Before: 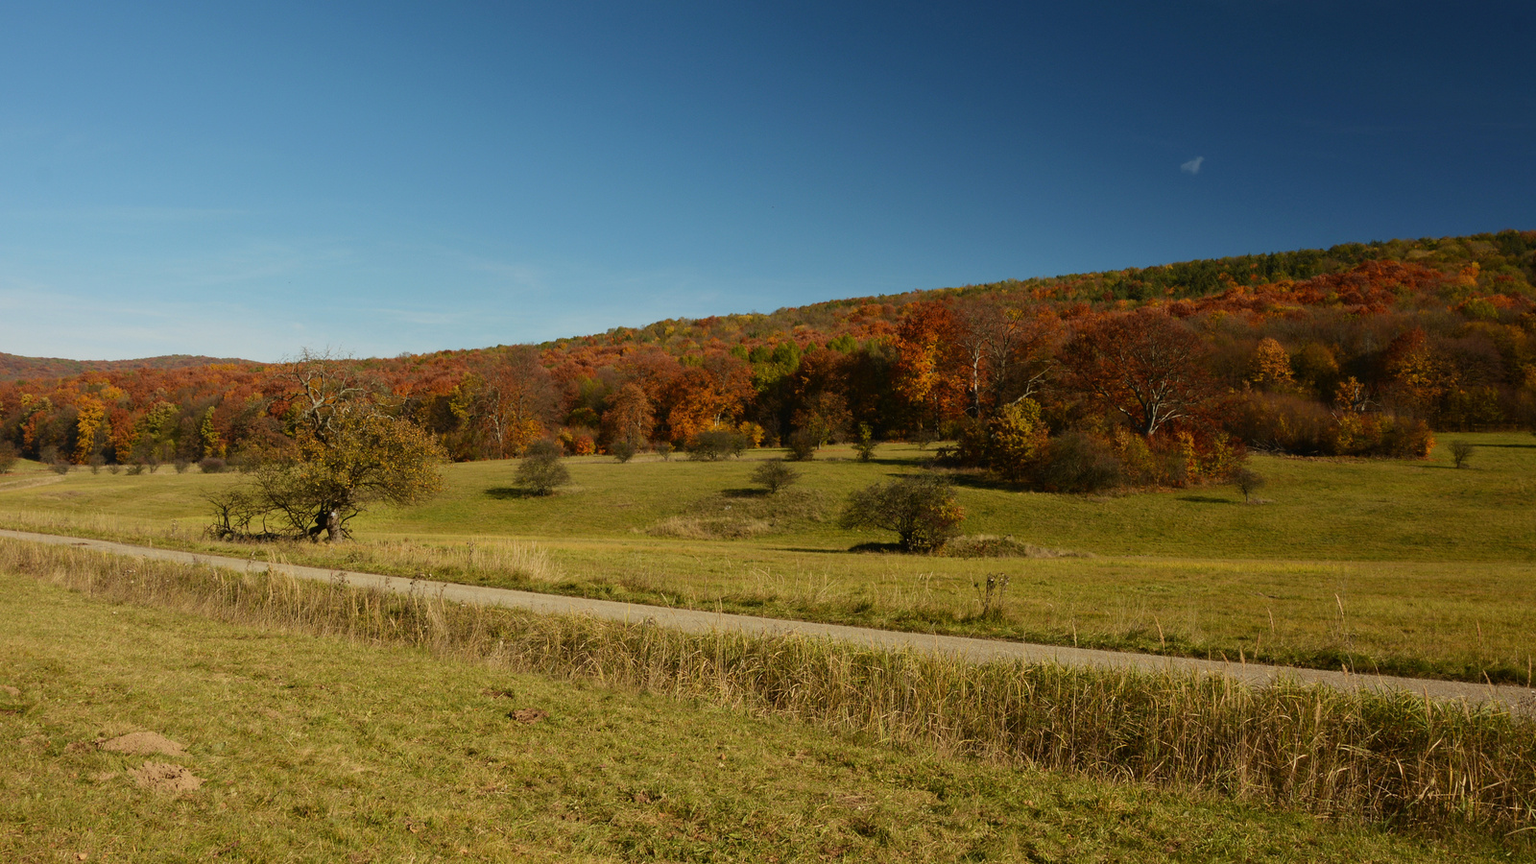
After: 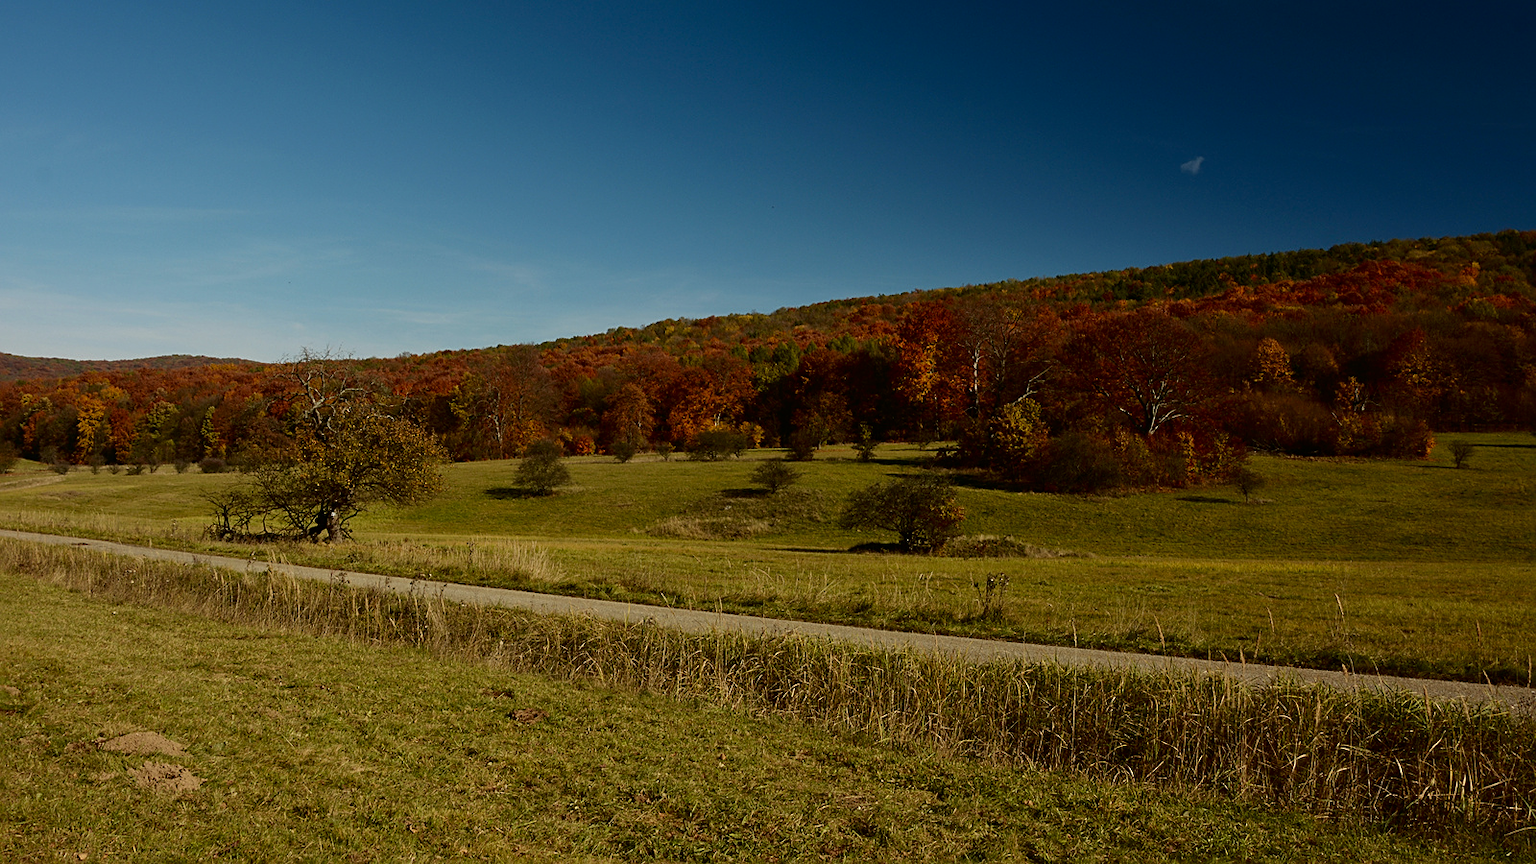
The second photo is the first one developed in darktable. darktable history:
shadows and highlights: shadows 21.05, highlights -82.73, soften with gaussian
tone curve: curves: ch0 [(0, 0) (0.153, 0.056) (1, 1)], color space Lab, independent channels, preserve colors none
exposure: exposure -0.155 EV, compensate highlight preservation false
tone equalizer: on, module defaults
sharpen: on, module defaults
